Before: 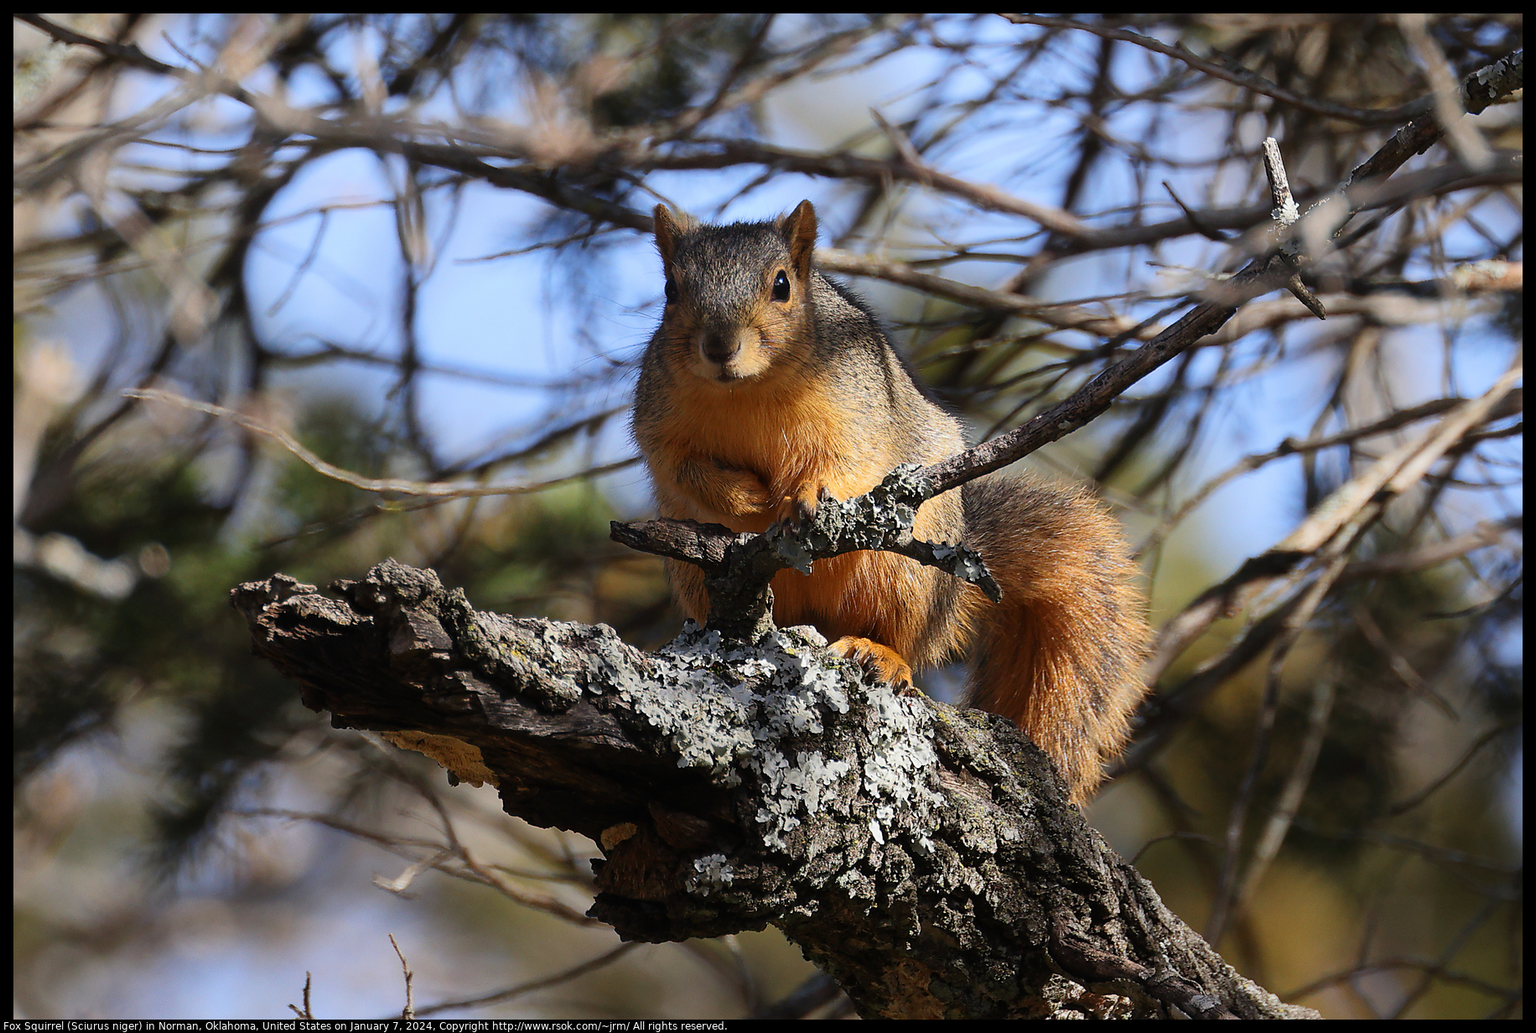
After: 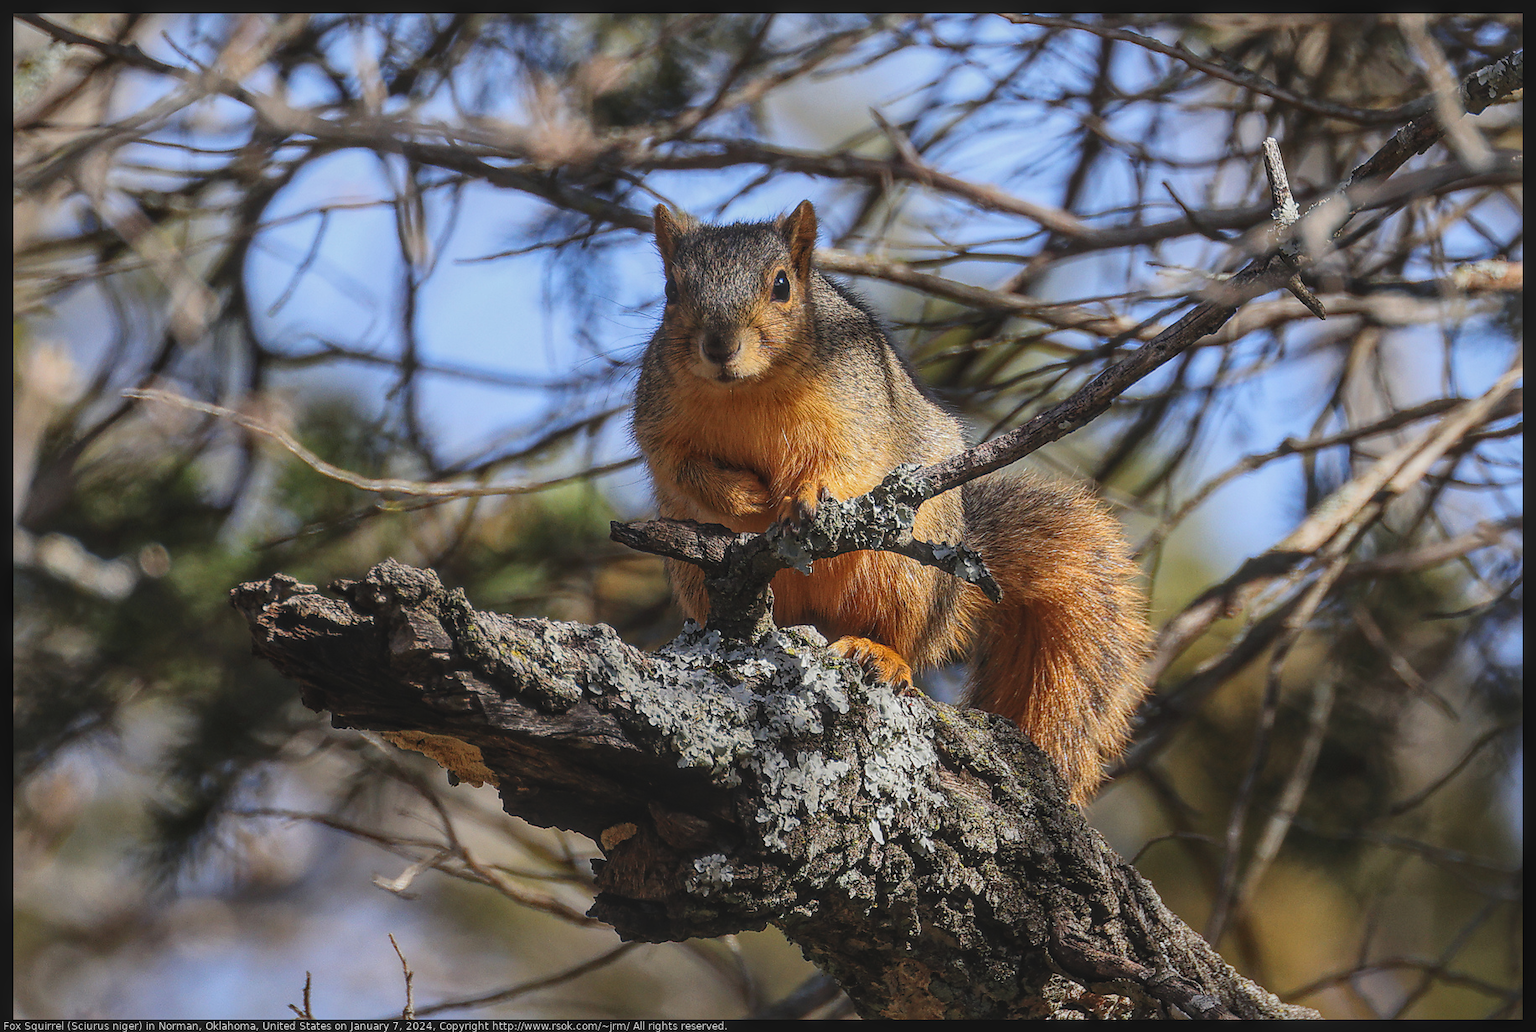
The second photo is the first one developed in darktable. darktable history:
local contrast: highlights 66%, shadows 35%, detail 167%, midtone range 0.2
exposure: black level correction -0.004, exposure 0.048 EV, compensate highlight preservation false
